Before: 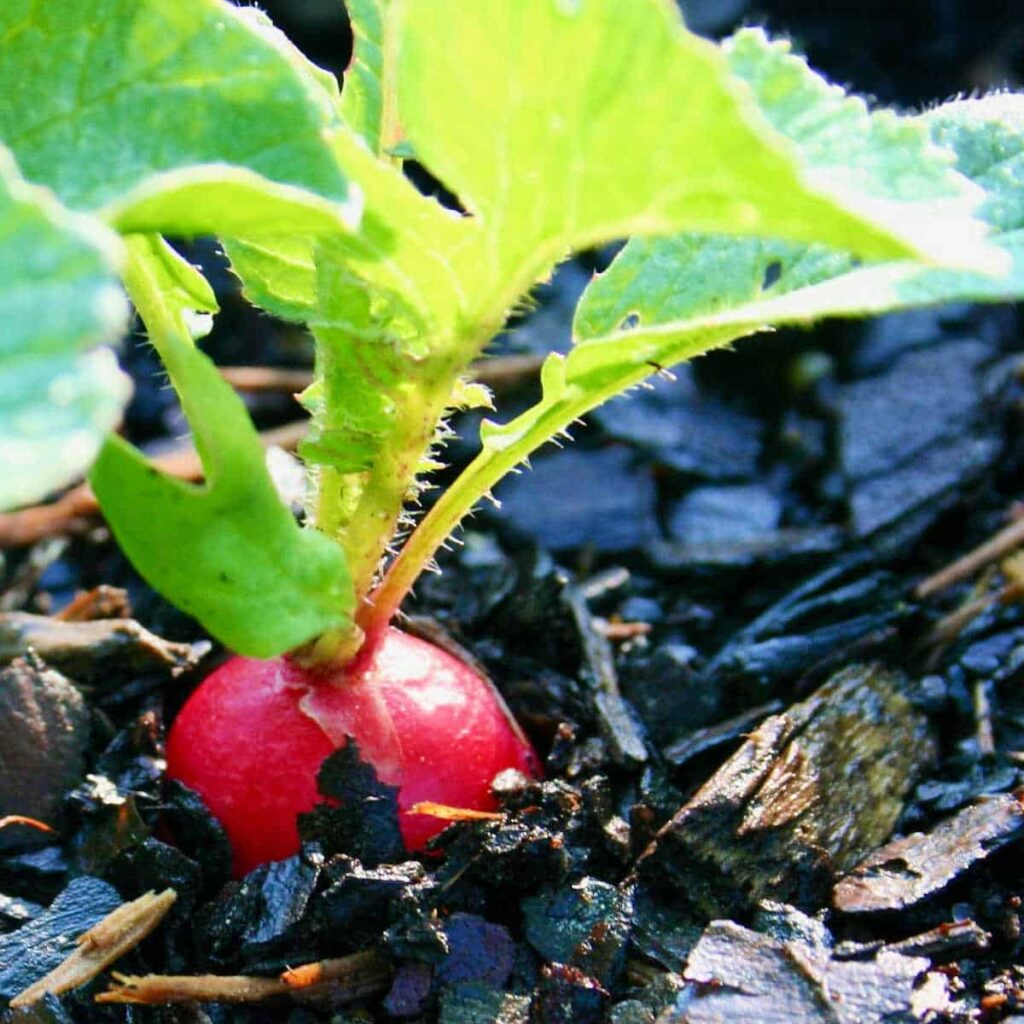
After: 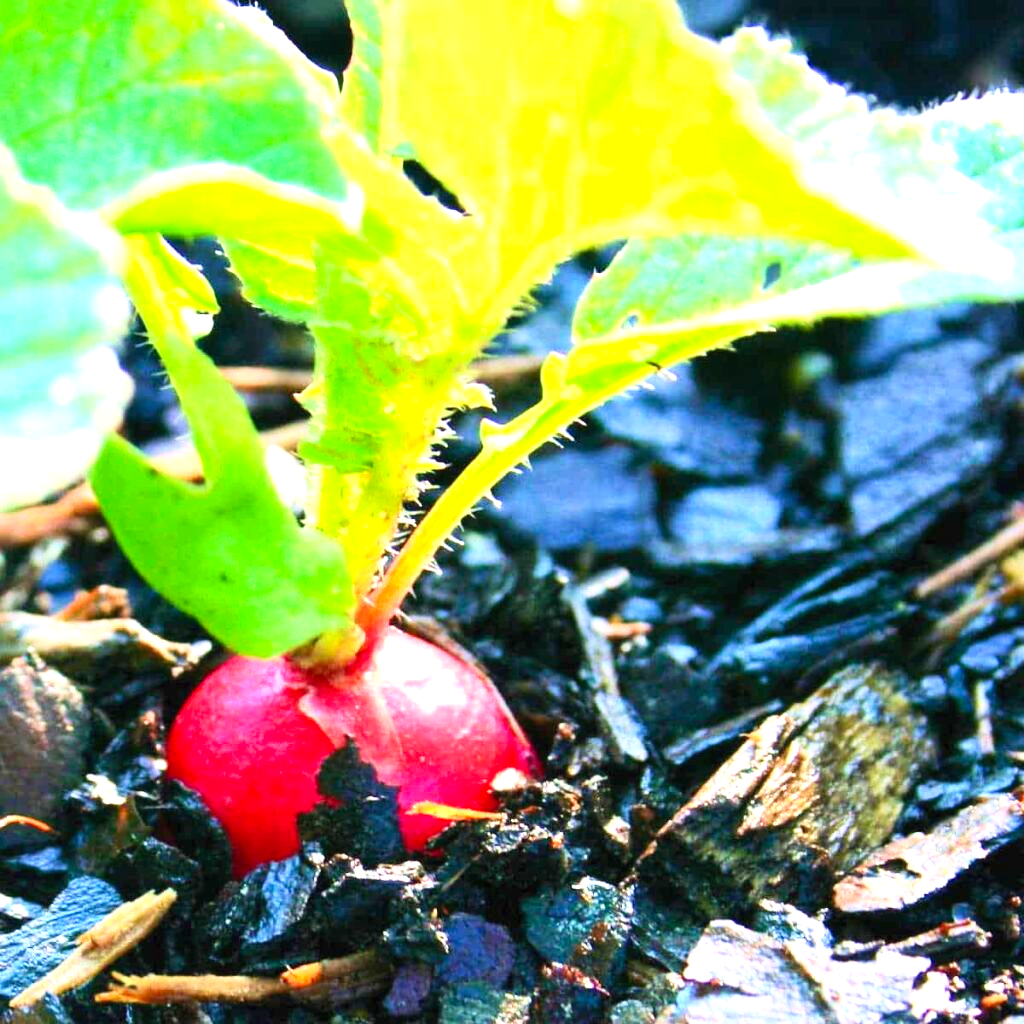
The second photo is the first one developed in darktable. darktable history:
exposure: black level correction 0, exposure 0.898 EV, compensate exposure bias true, compensate highlight preservation false
velvia: strength 14.99%
local contrast: mode bilateral grid, contrast 15, coarseness 37, detail 106%, midtone range 0.2
contrast brightness saturation: contrast 0.201, brightness 0.166, saturation 0.219
